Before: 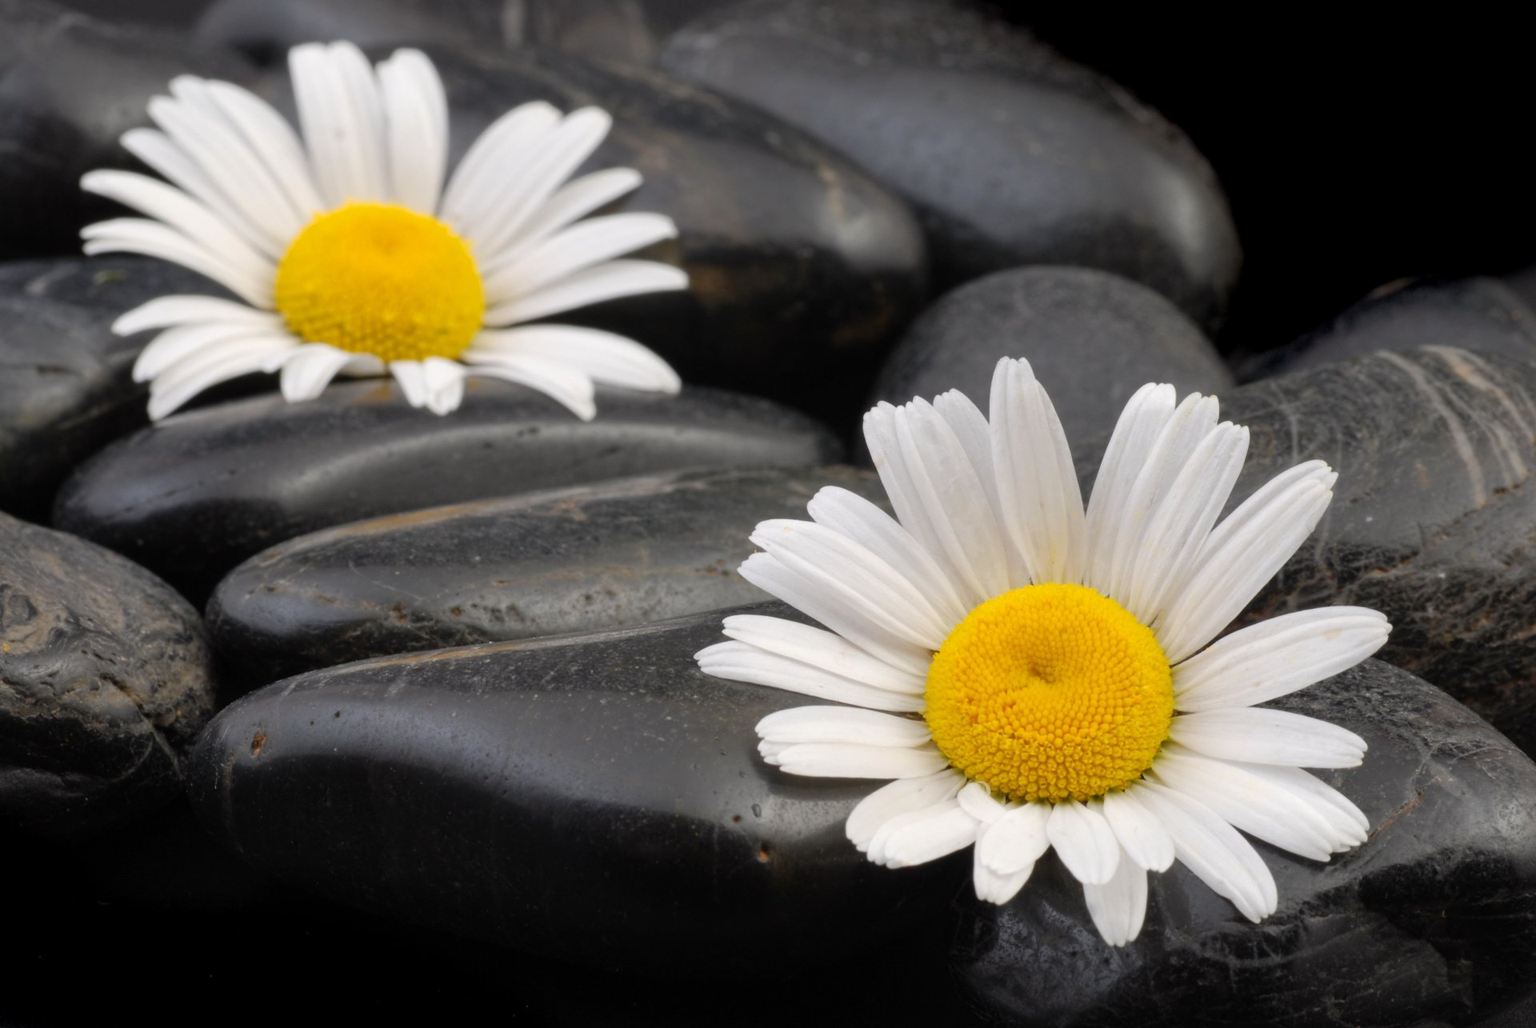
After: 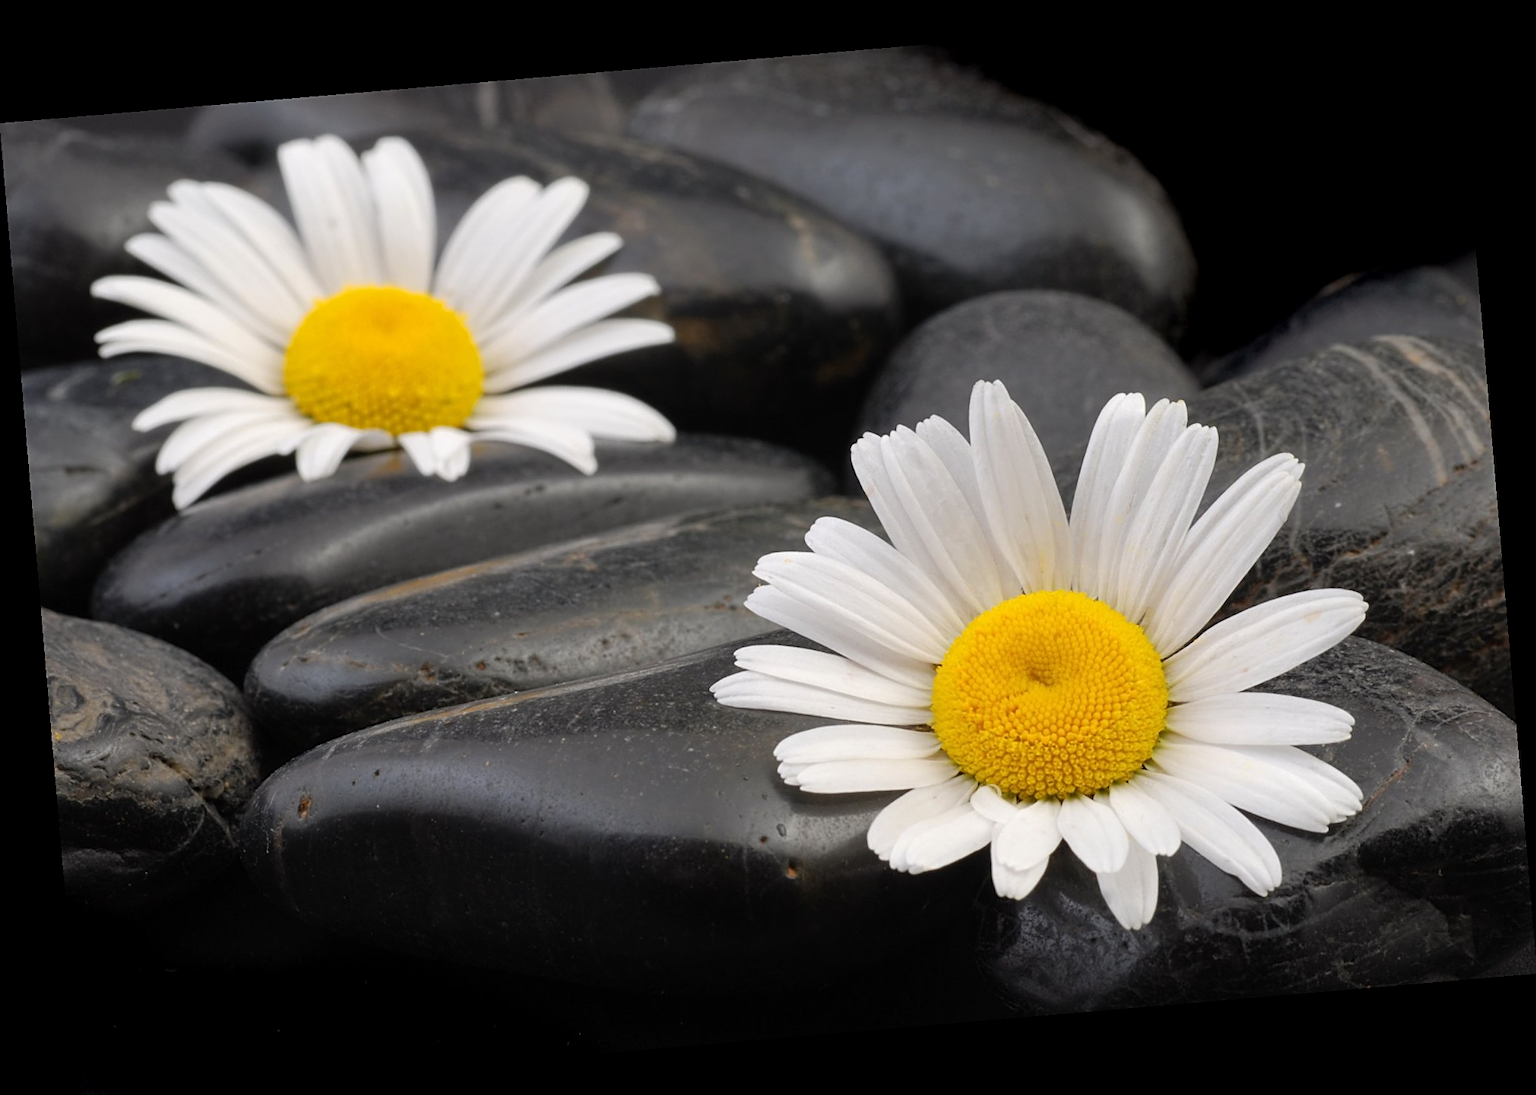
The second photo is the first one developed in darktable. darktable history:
sharpen: on, module defaults
tone equalizer: on, module defaults
rotate and perspective: rotation -4.86°, automatic cropping off
